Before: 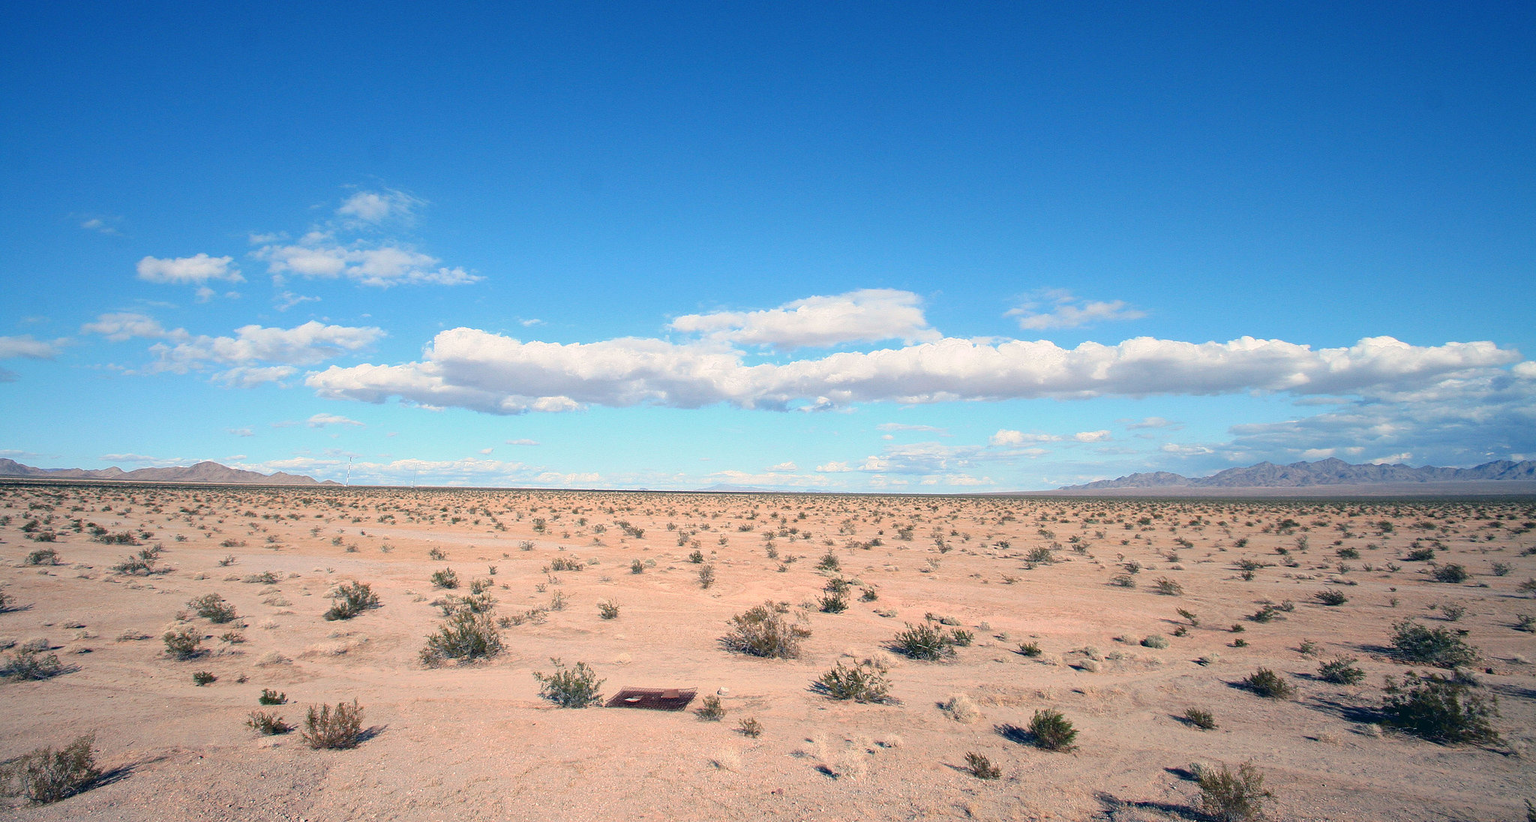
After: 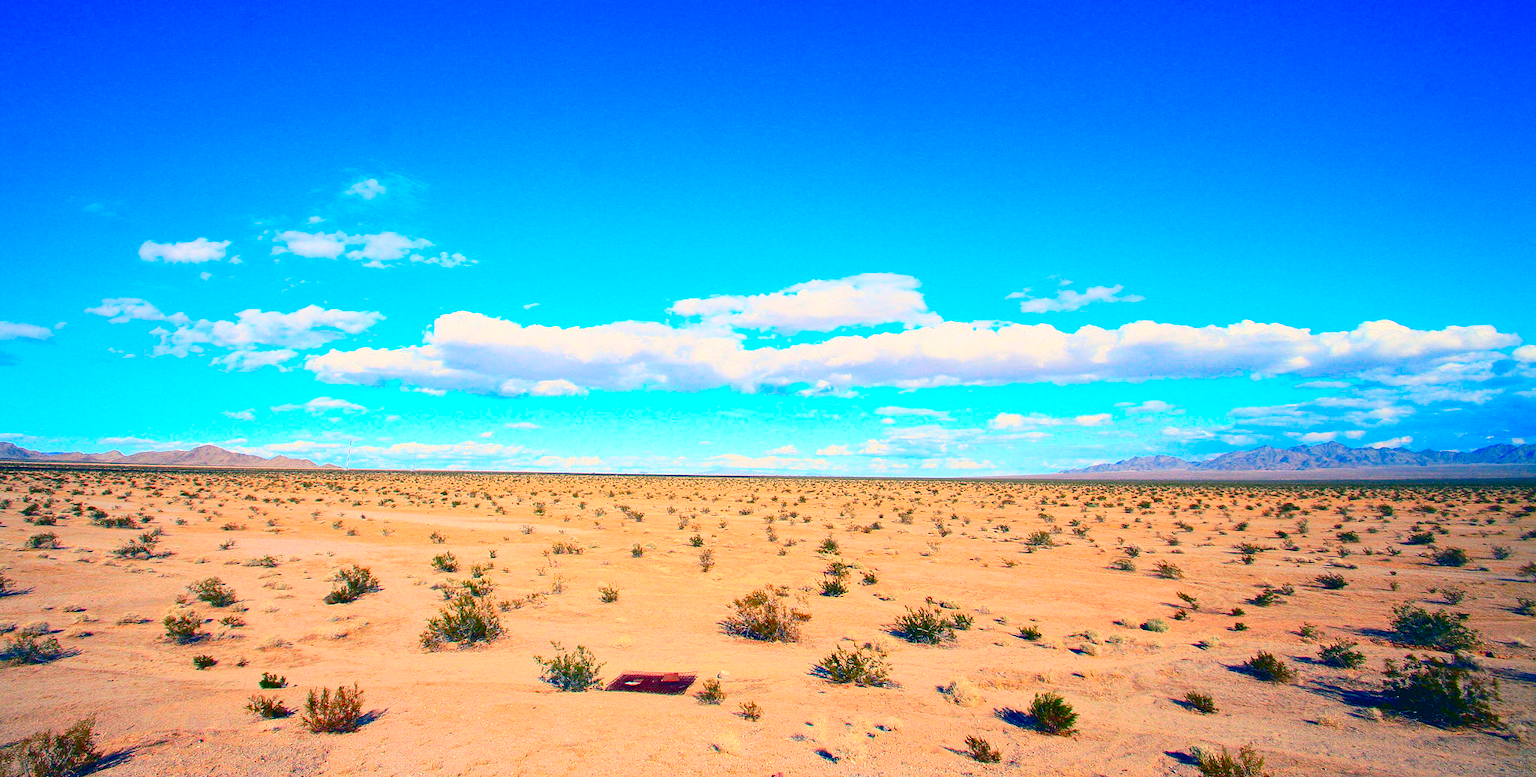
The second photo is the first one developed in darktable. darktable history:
contrast brightness saturation: contrast 0.257, brightness 0.021, saturation 0.866
crop and rotate: top 2.09%, bottom 3.28%
color balance rgb: linear chroma grading › global chroma 20.252%, perceptual saturation grading › global saturation 20%, perceptual saturation grading › highlights -25.233%, perceptual saturation grading › shadows 25.398%, global vibrance 20%
